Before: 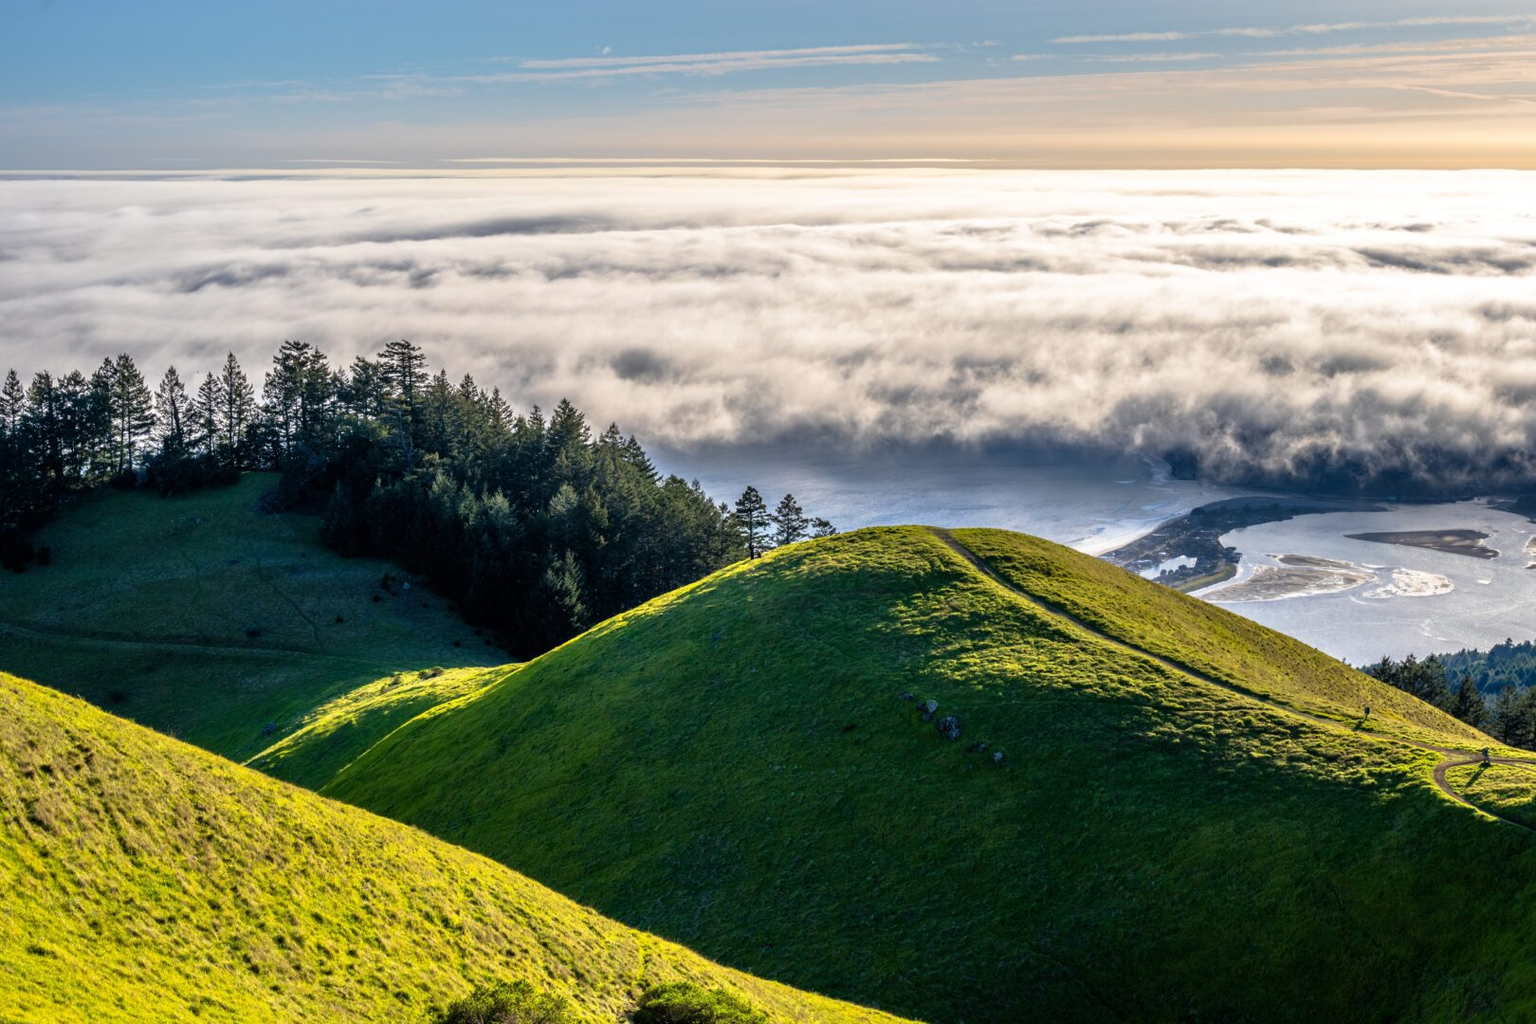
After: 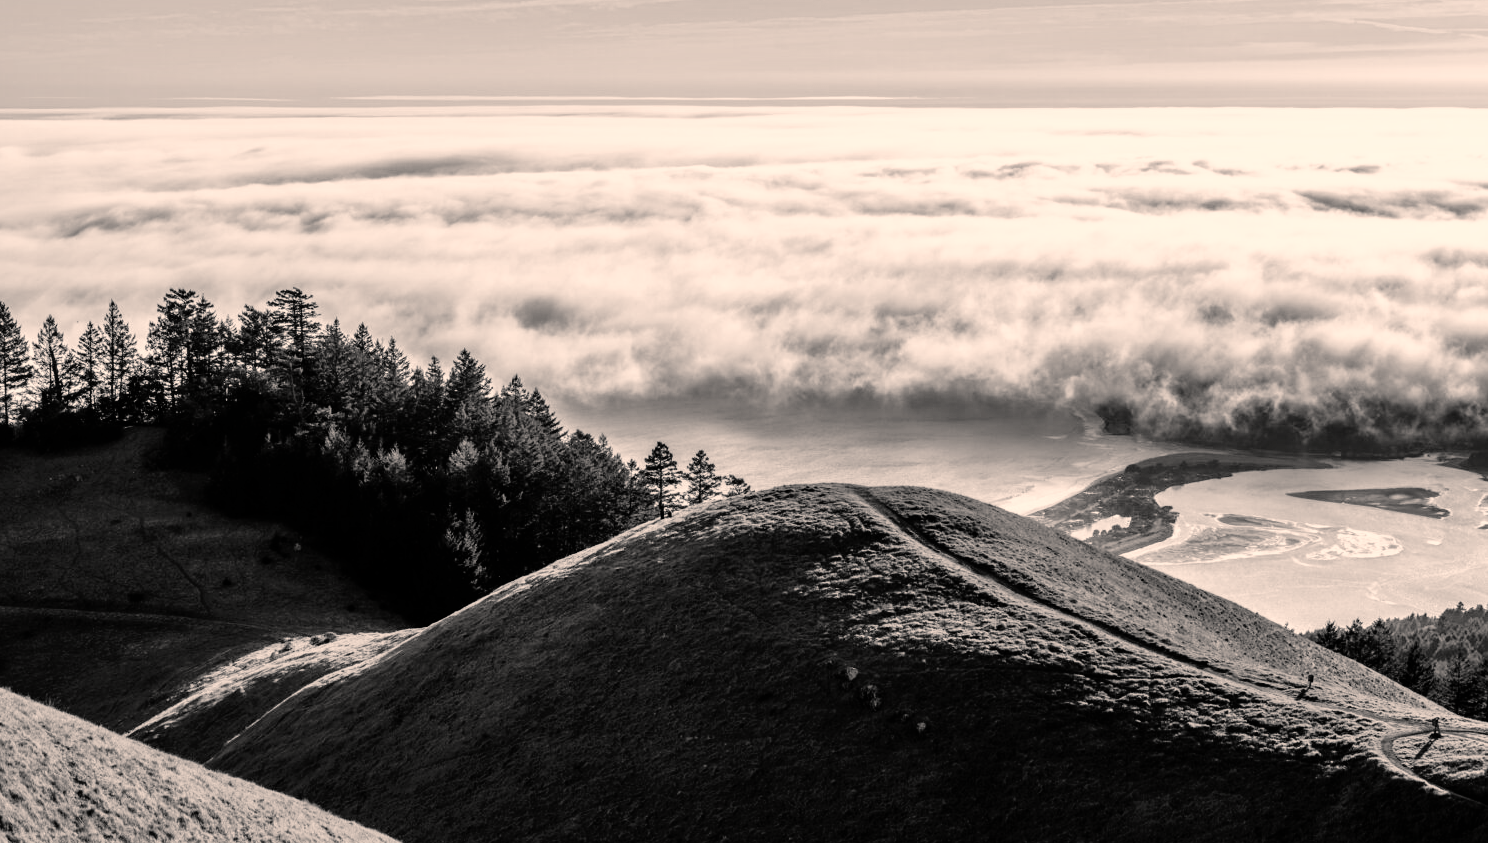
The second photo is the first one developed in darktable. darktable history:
color balance rgb: highlights gain › chroma 3.841%, highlights gain › hue 58.58°, perceptual saturation grading › global saturation 29.363%
tone curve: curves: ch0 [(0, 0) (0.003, 0) (0.011, 0.001) (0.025, 0.003) (0.044, 0.005) (0.069, 0.012) (0.1, 0.023) (0.136, 0.039) (0.177, 0.088) (0.224, 0.15) (0.277, 0.239) (0.335, 0.334) (0.399, 0.43) (0.468, 0.526) (0.543, 0.621) (0.623, 0.711) (0.709, 0.791) (0.801, 0.87) (0.898, 0.949) (1, 1)], color space Lab, independent channels, preserve colors none
color calibration: output gray [0.25, 0.35, 0.4, 0], illuminant as shot in camera, x 0.358, y 0.373, temperature 4628.91 K
crop: left 8.11%, top 6.588%, bottom 15.332%
